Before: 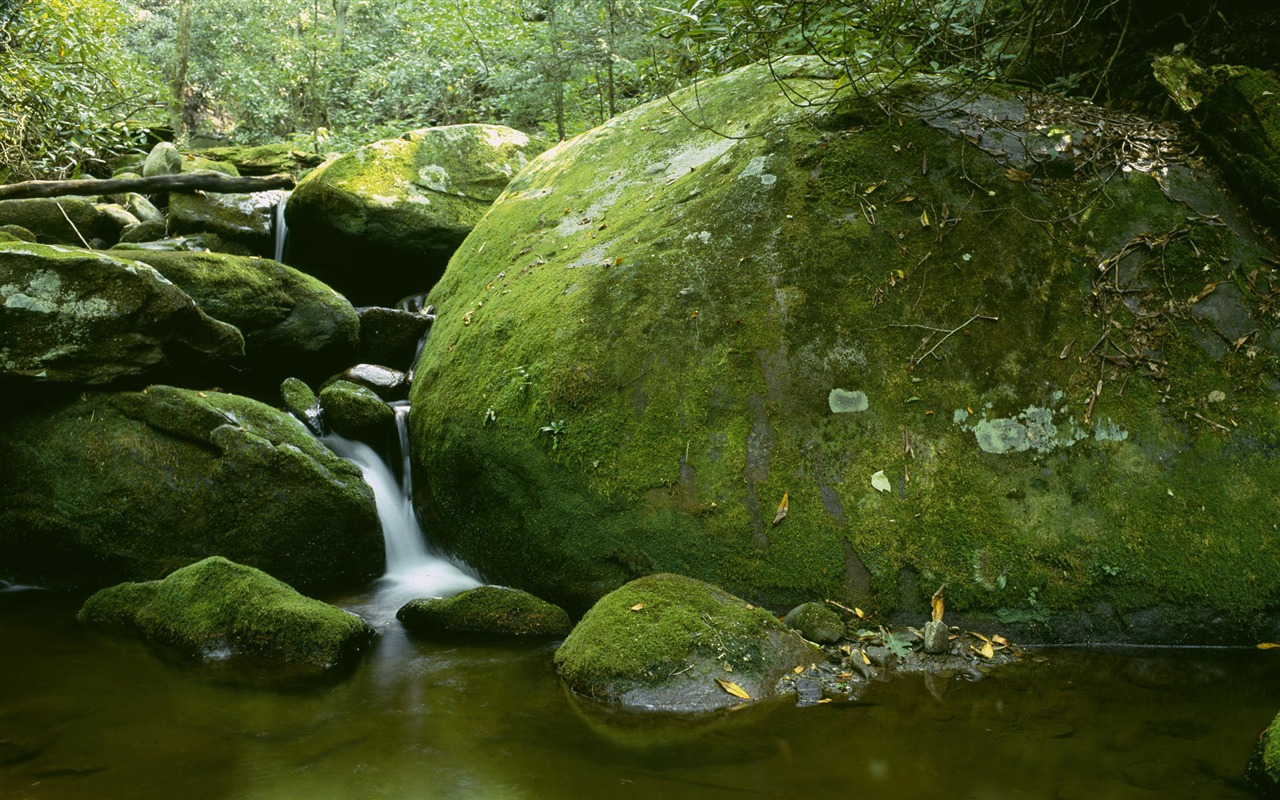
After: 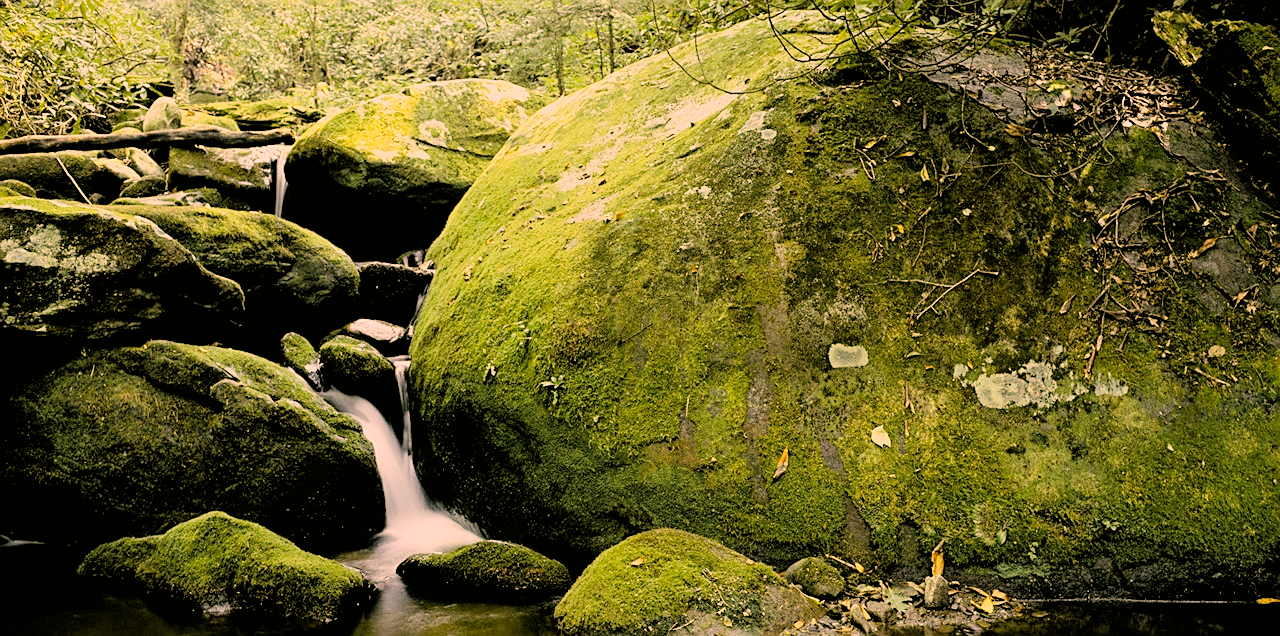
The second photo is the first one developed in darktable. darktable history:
crop and rotate: top 5.669%, bottom 14.793%
sharpen: on, module defaults
contrast brightness saturation: saturation -0.053
exposure: black level correction 0, exposure 1.104 EV, compensate exposure bias true, compensate highlight preservation false
shadows and highlights: shadows 25.86, highlights -25.74
color correction: highlights a* 22.41, highlights b* 22.14
filmic rgb: black relative exposure -2.75 EV, white relative exposure 4.56 EV, hardness 1.72, contrast 1.249
